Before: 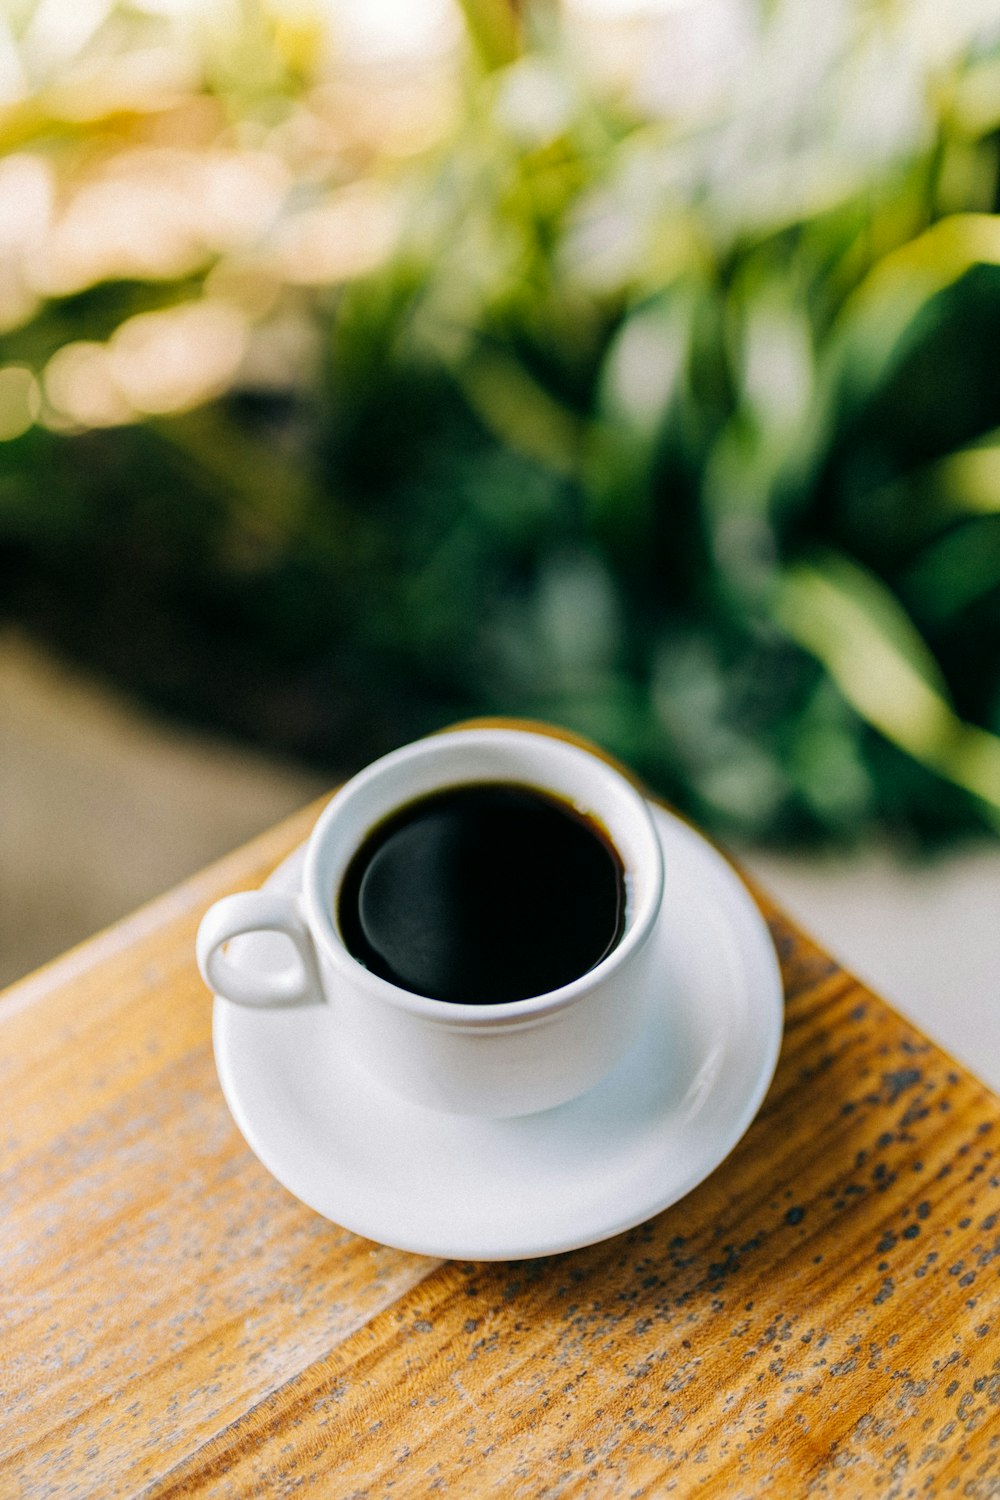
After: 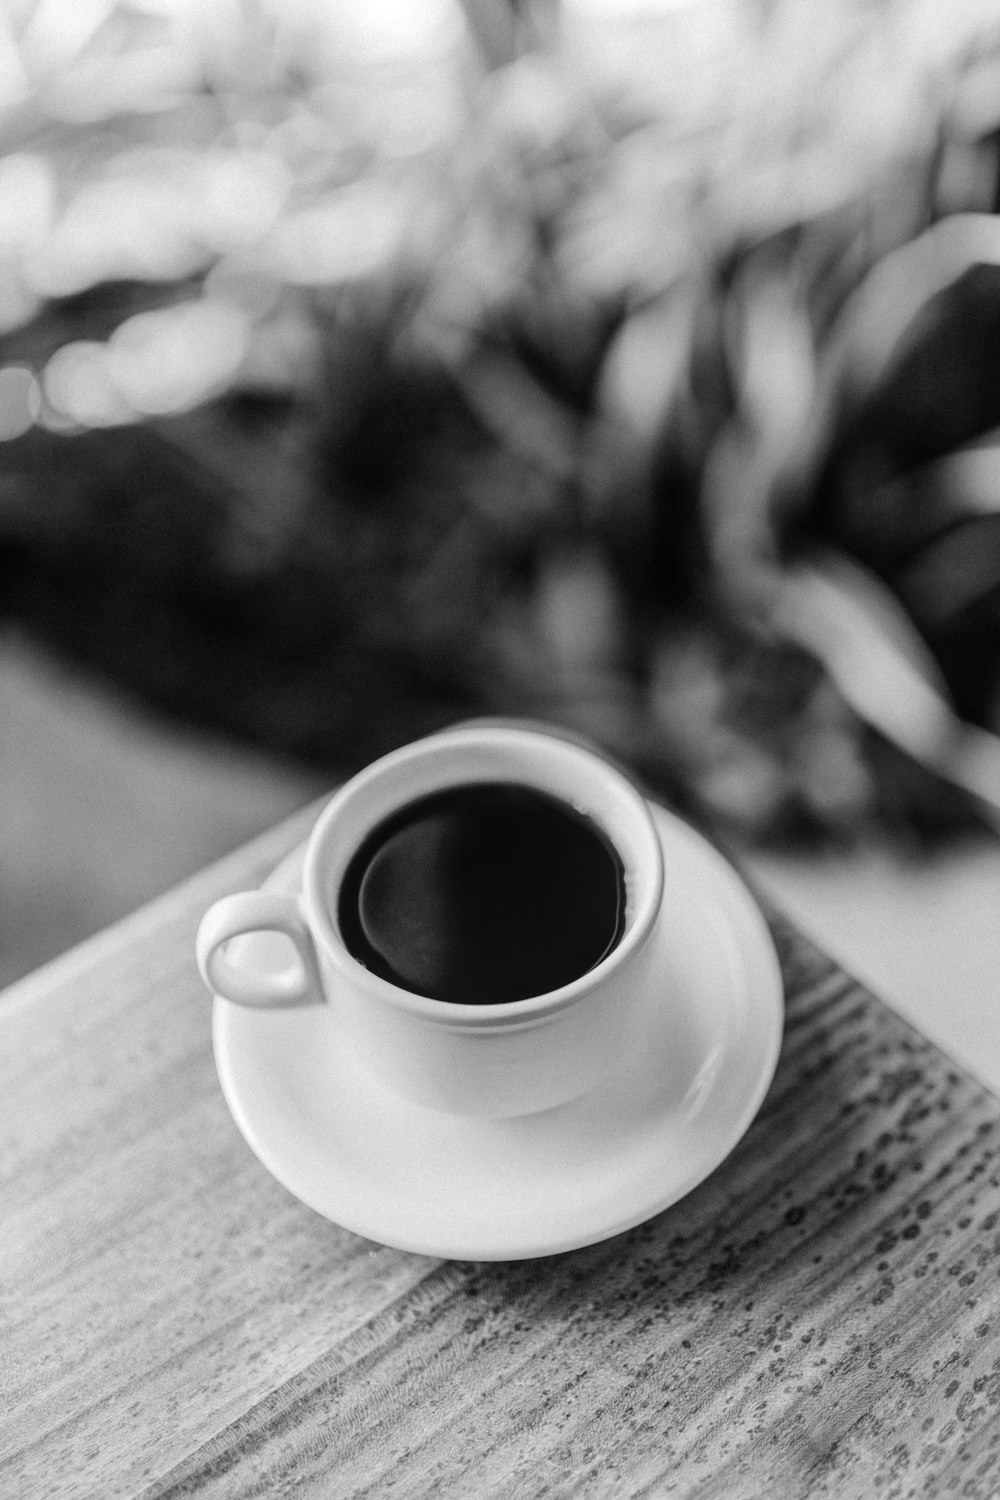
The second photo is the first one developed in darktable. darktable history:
contrast equalizer: octaves 7, y [[0.6 ×6], [0.55 ×6], [0 ×6], [0 ×6], [0 ×6]], mix -0.2
monochrome: a 16.06, b 15.48, size 1
local contrast: on, module defaults
